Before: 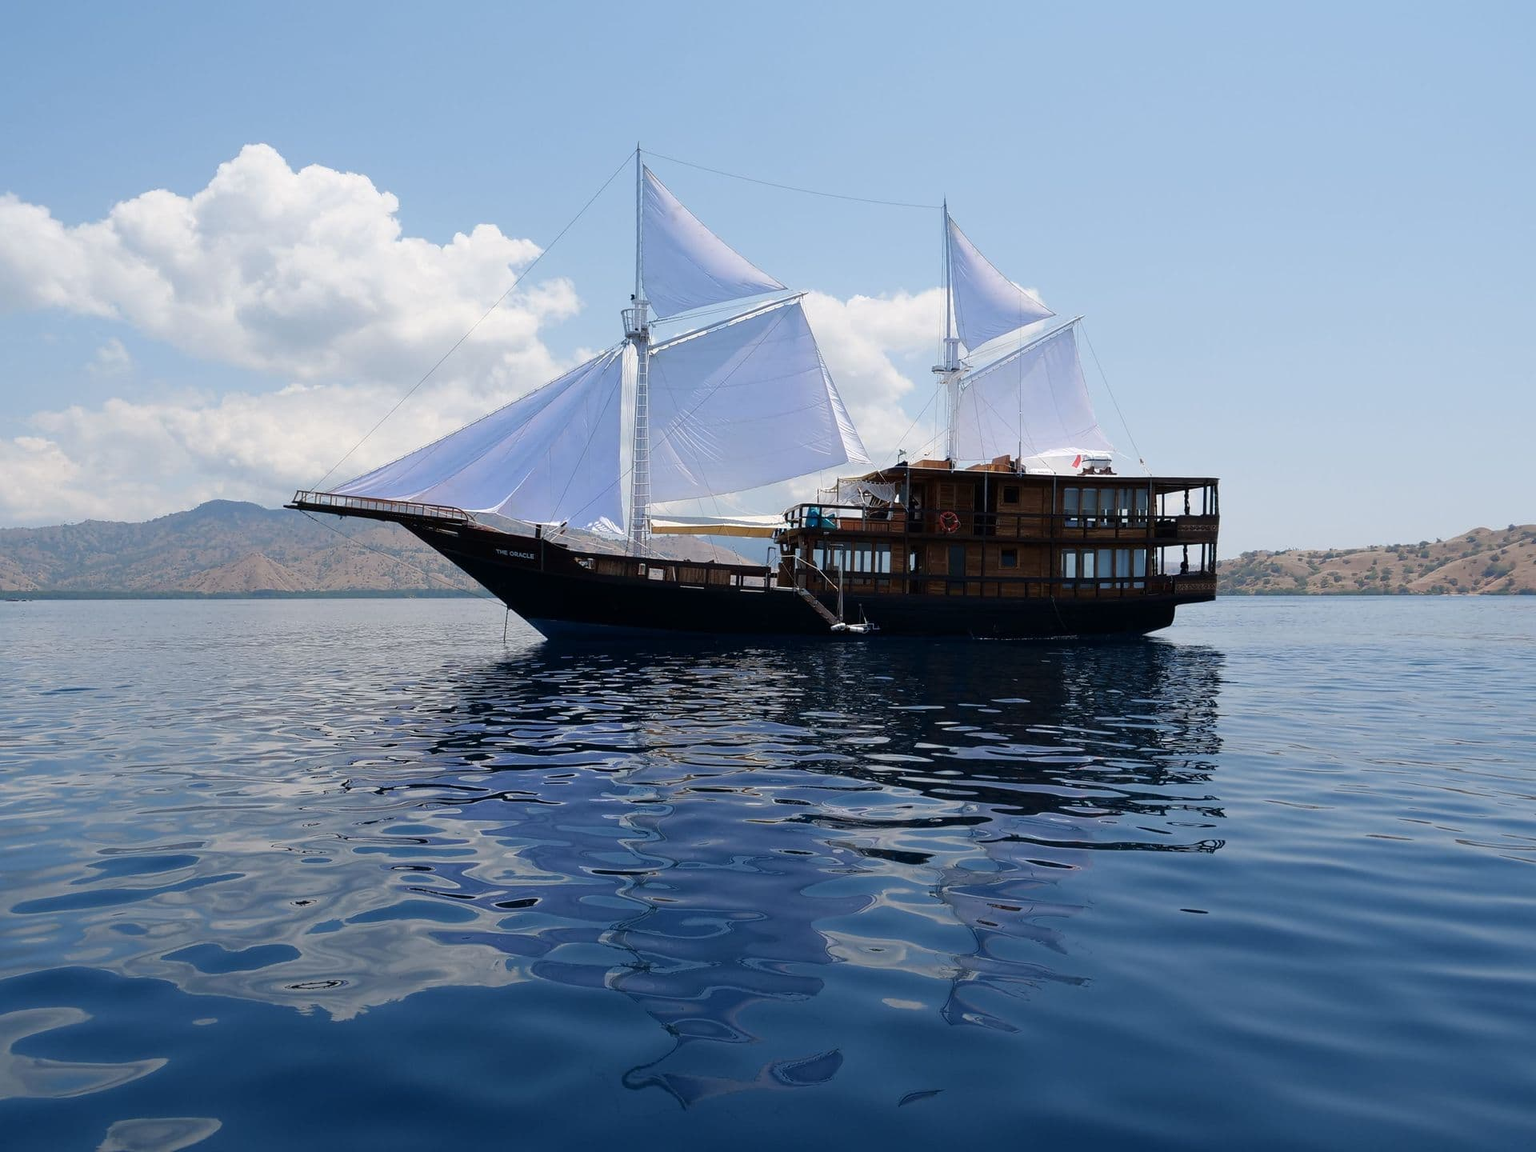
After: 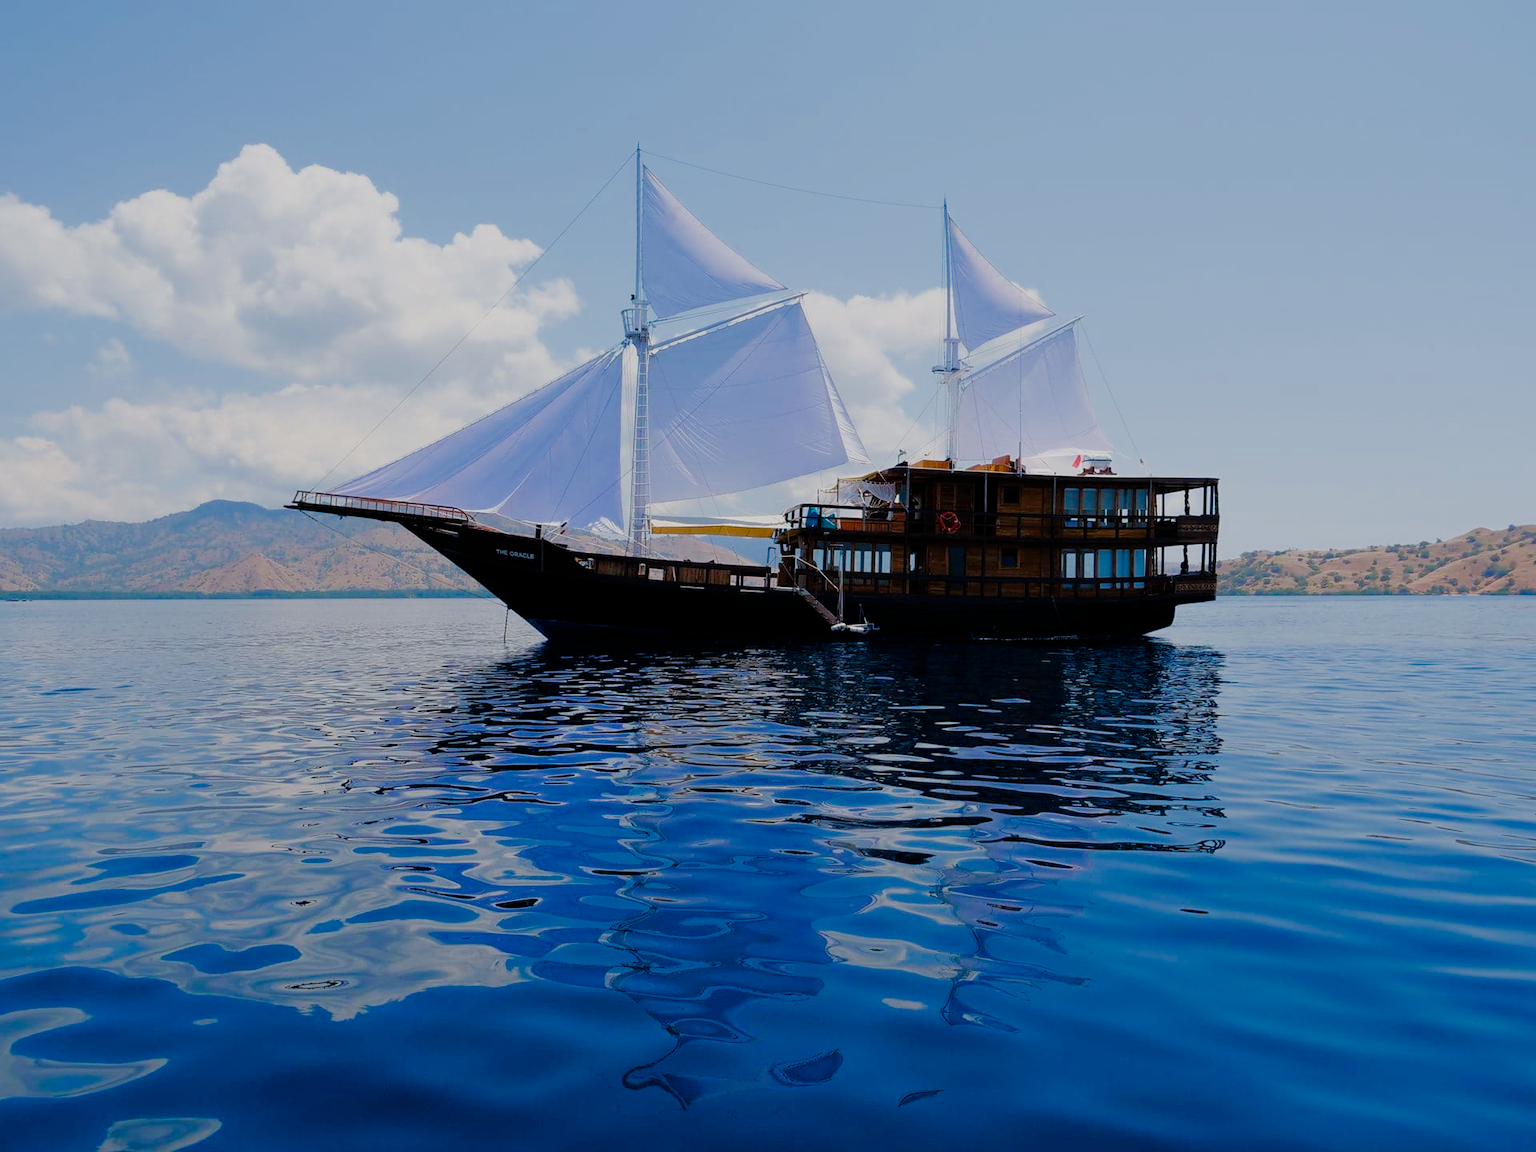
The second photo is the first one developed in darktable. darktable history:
filmic rgb: black relative exposure -7.65 EV, white relative exposure 4.56 EV, hardness 3.61, add noise in highlights 0.001, preserve chrominance max RGB, color science v3 (2019), use custom middle-gray values true, contrast in highlights soft
color balance rgb: power › hue 60.97°, linear chroma grading › shadows 31.578%, linear chroma grading › global chroma -1.943%, linear chroma grading › mid-tones 4.136%, perceptual saturation grading › global saturation 20%, perceptual saturation grading › highlights -14.239%, perceptual saturation grading › shadows 50.254%, global vibrance 32.7%
